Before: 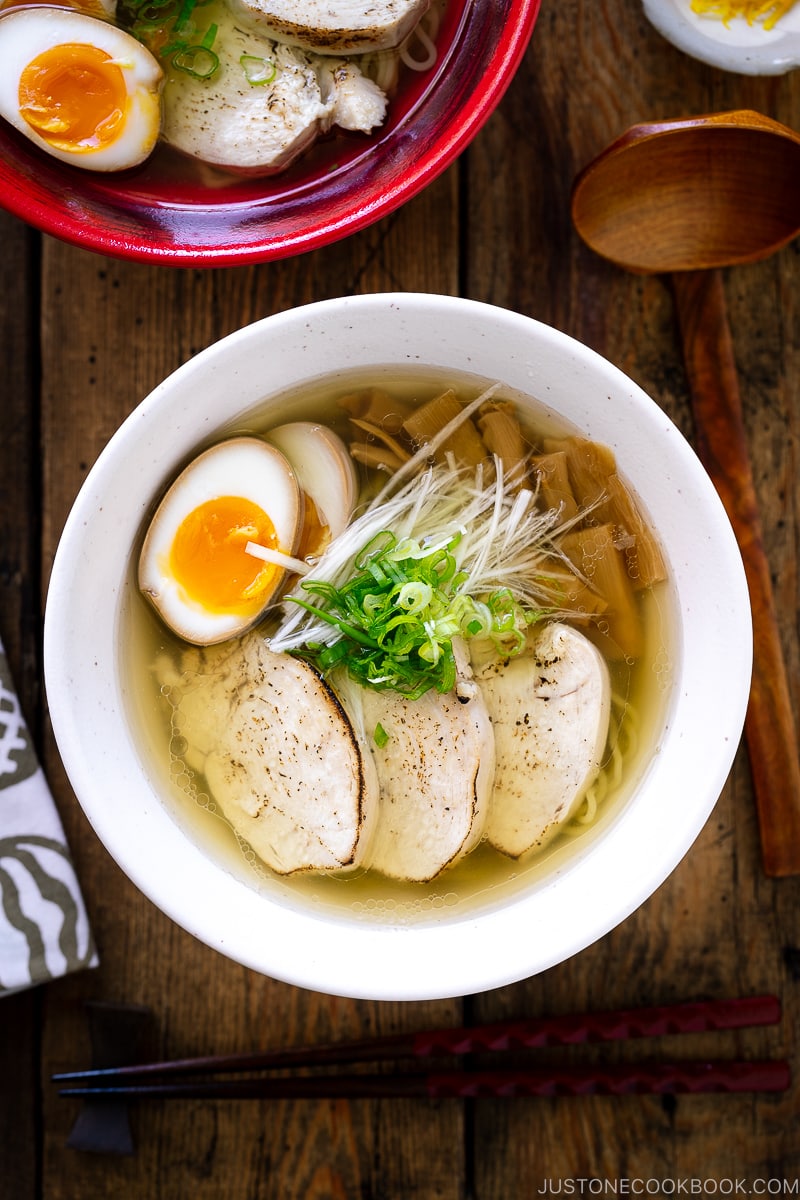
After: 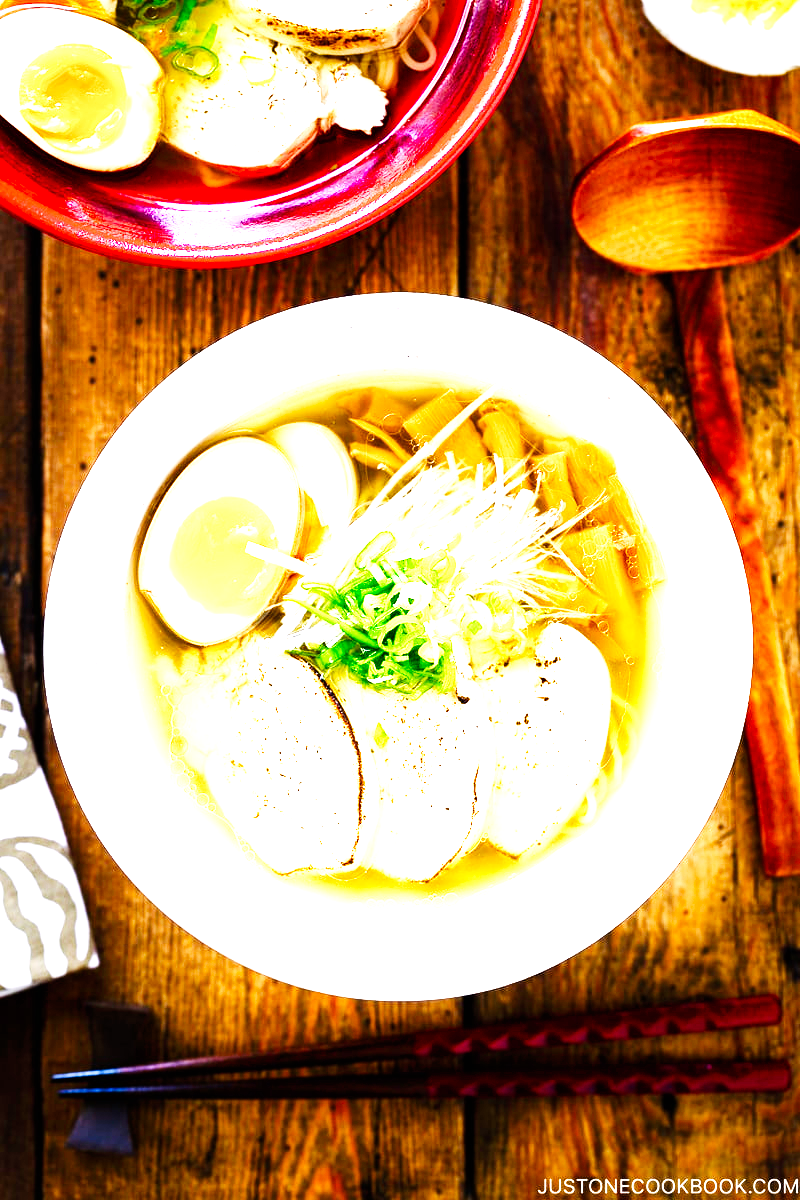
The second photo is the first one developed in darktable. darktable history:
levels: levels [0, 0.474, 0.947]
base curve: curves: ch0 [(0, 0) (0.007, 0.004) (0.027, 0.03) (0.046, 0.07) (0.207, 0.54) (0.442, 0.872) (0.673, 0.972) (1, 1)], preserve colors none
exposure: exposure 1.223 EV, compensate highlight preservation false
color balance rgb: perceptual saturation grading › global saturation 20%, perceptual saturation grading › highlights -25%, perceptual saturation grading › shadows 25%
